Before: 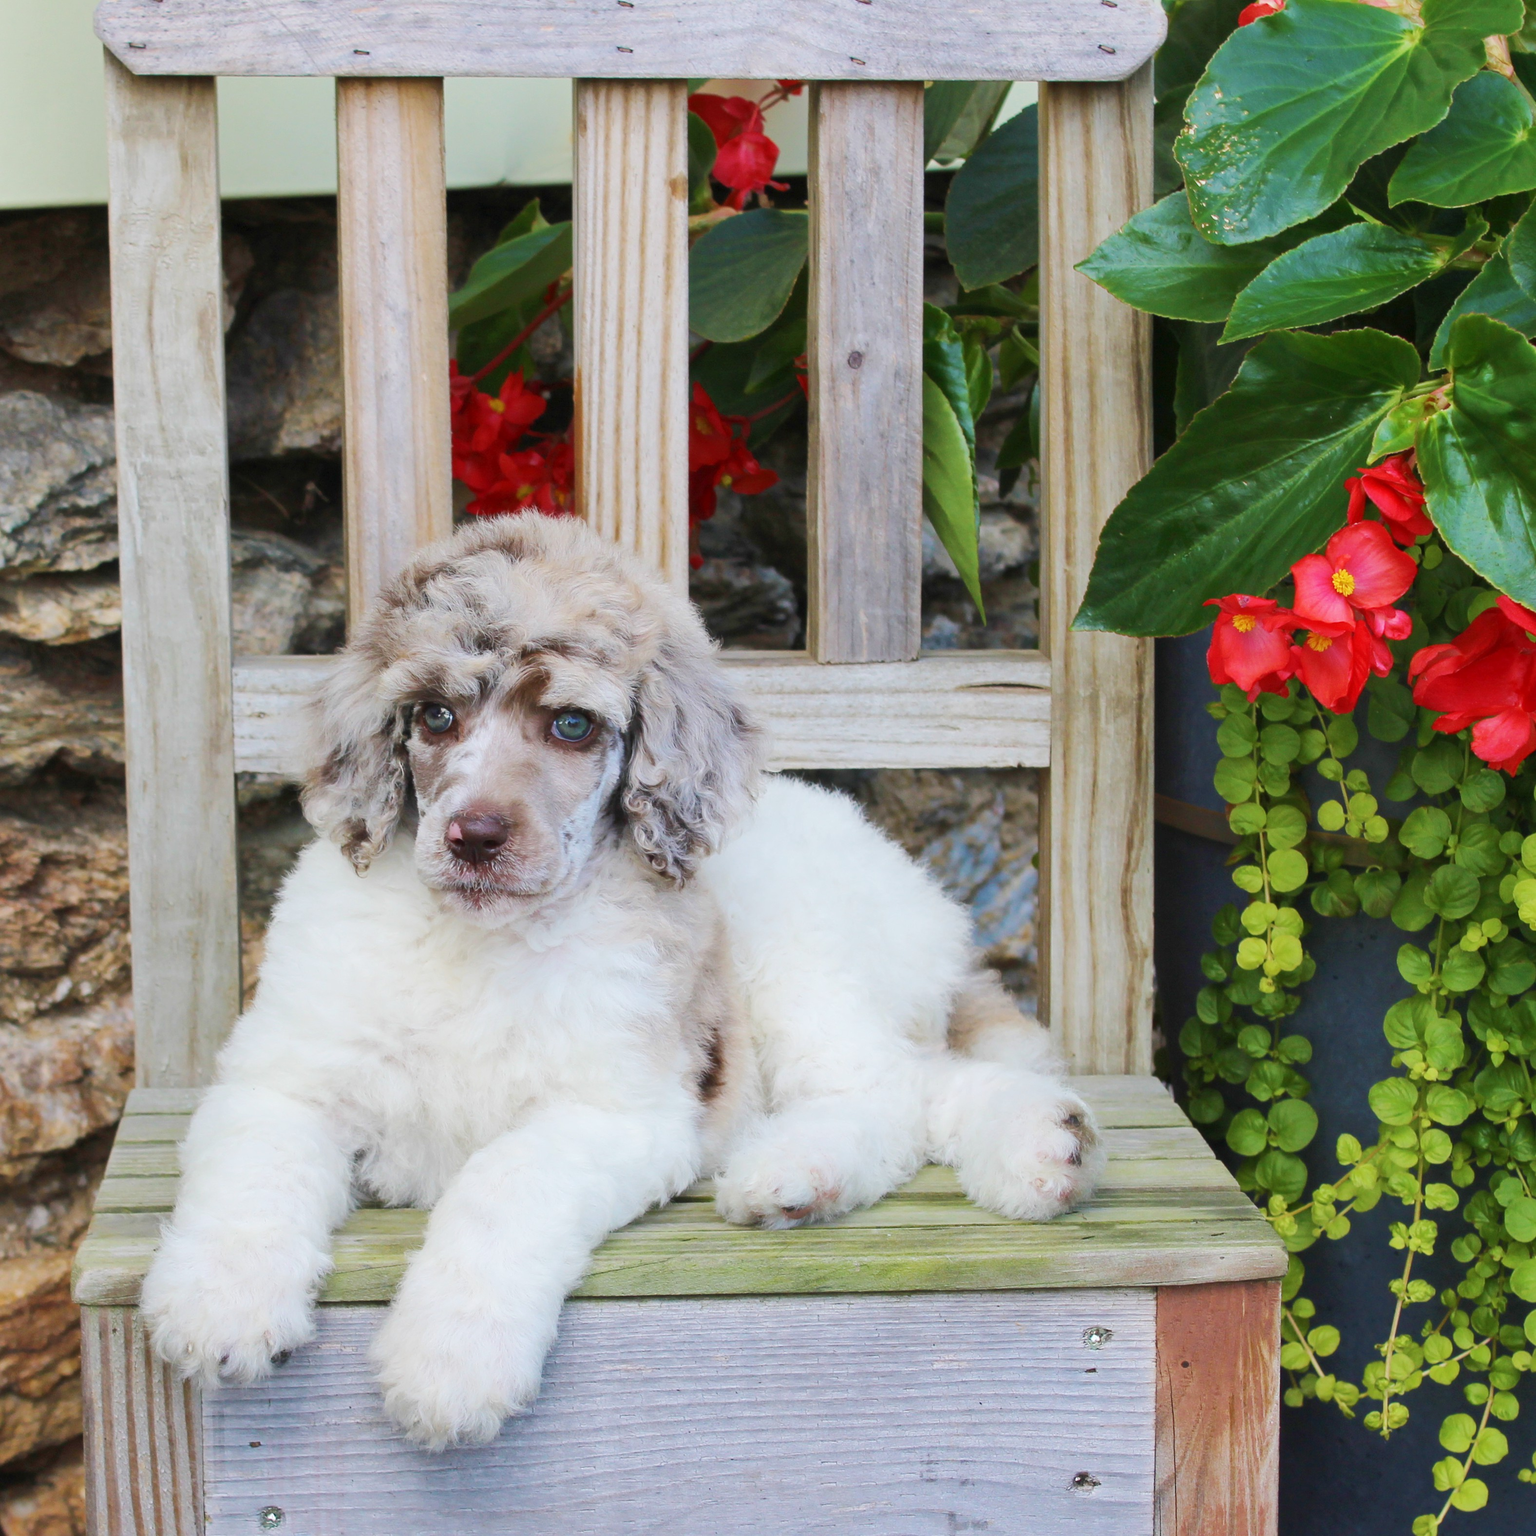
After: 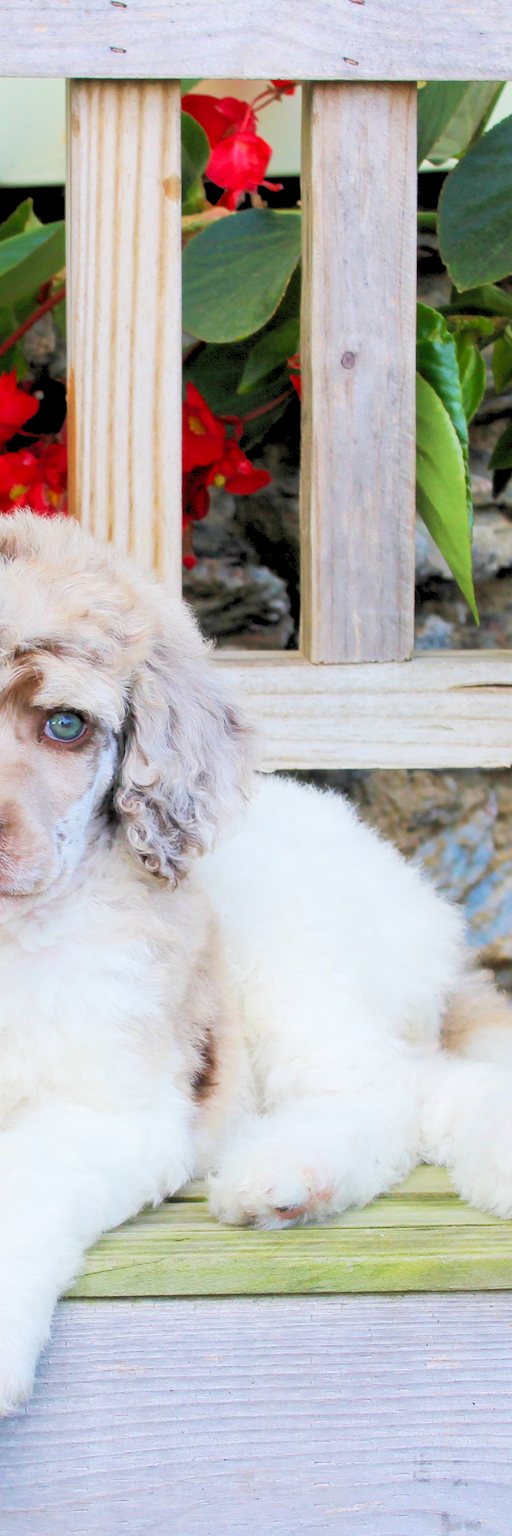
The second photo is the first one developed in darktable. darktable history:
levels: levels [0.093, 0.434, 0.988]
crop: left 33.031%, right 33.617%
